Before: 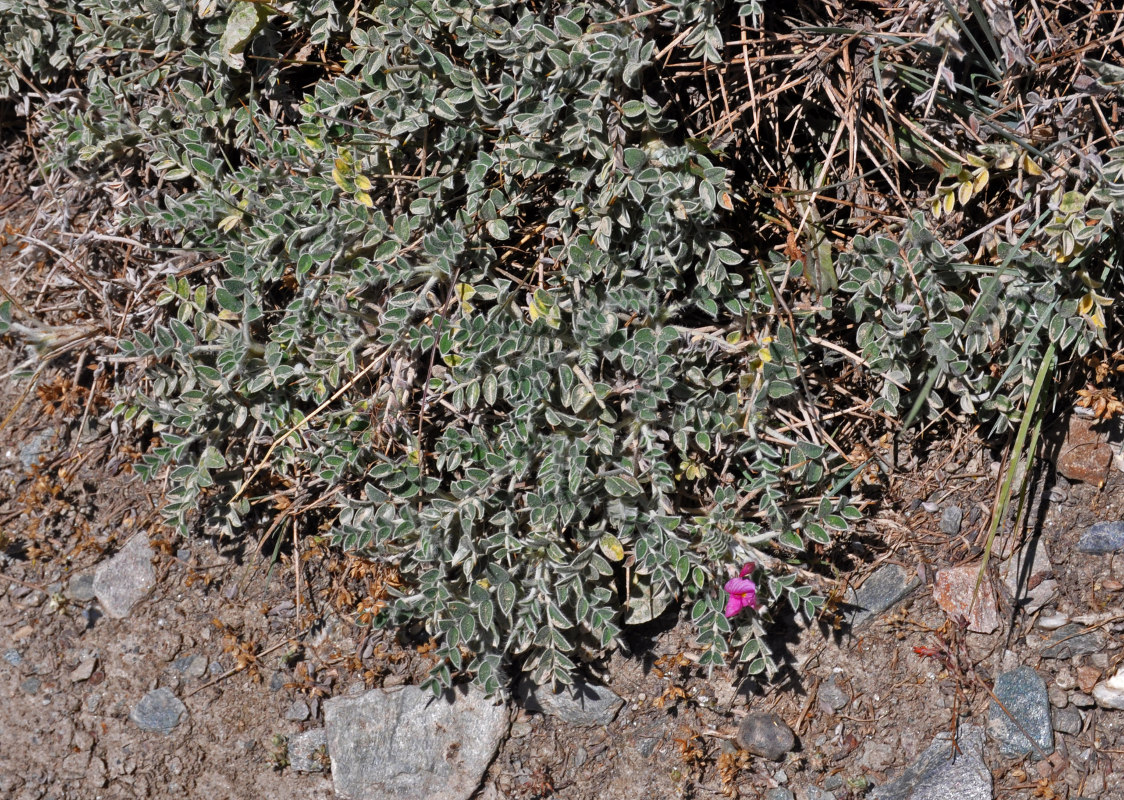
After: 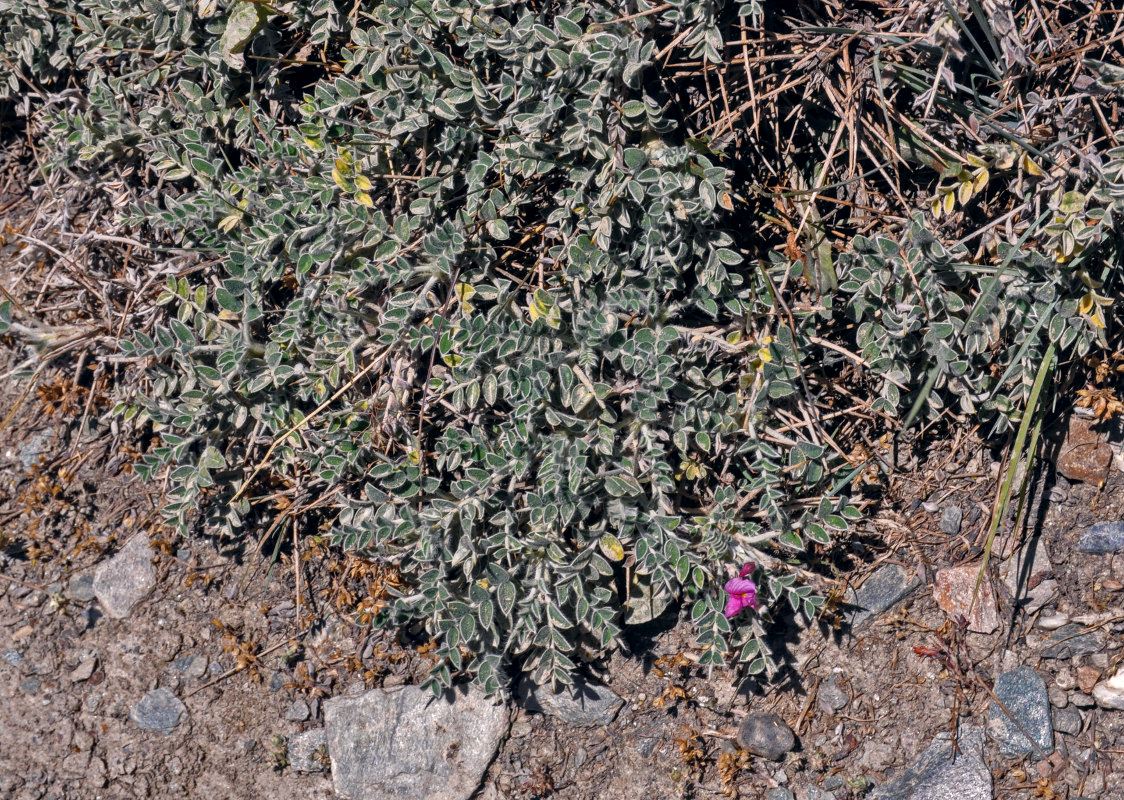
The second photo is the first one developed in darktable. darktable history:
color calibration: illuminant as shot in camera, x 0.358, y 0.373, temperature 4628.91 K, gamut compression 0.973
color balance rgb: highlights gain › chroma 3.006%, highlights gain › hue 78.27°, perceptual saturation grading › global saturation 30.334%
local contrast: on, module defaults
color correction: highlights a* 2.89, highlights b* 5, shadows a* -2.67, shadows b* -4.95, saturation 0.784
